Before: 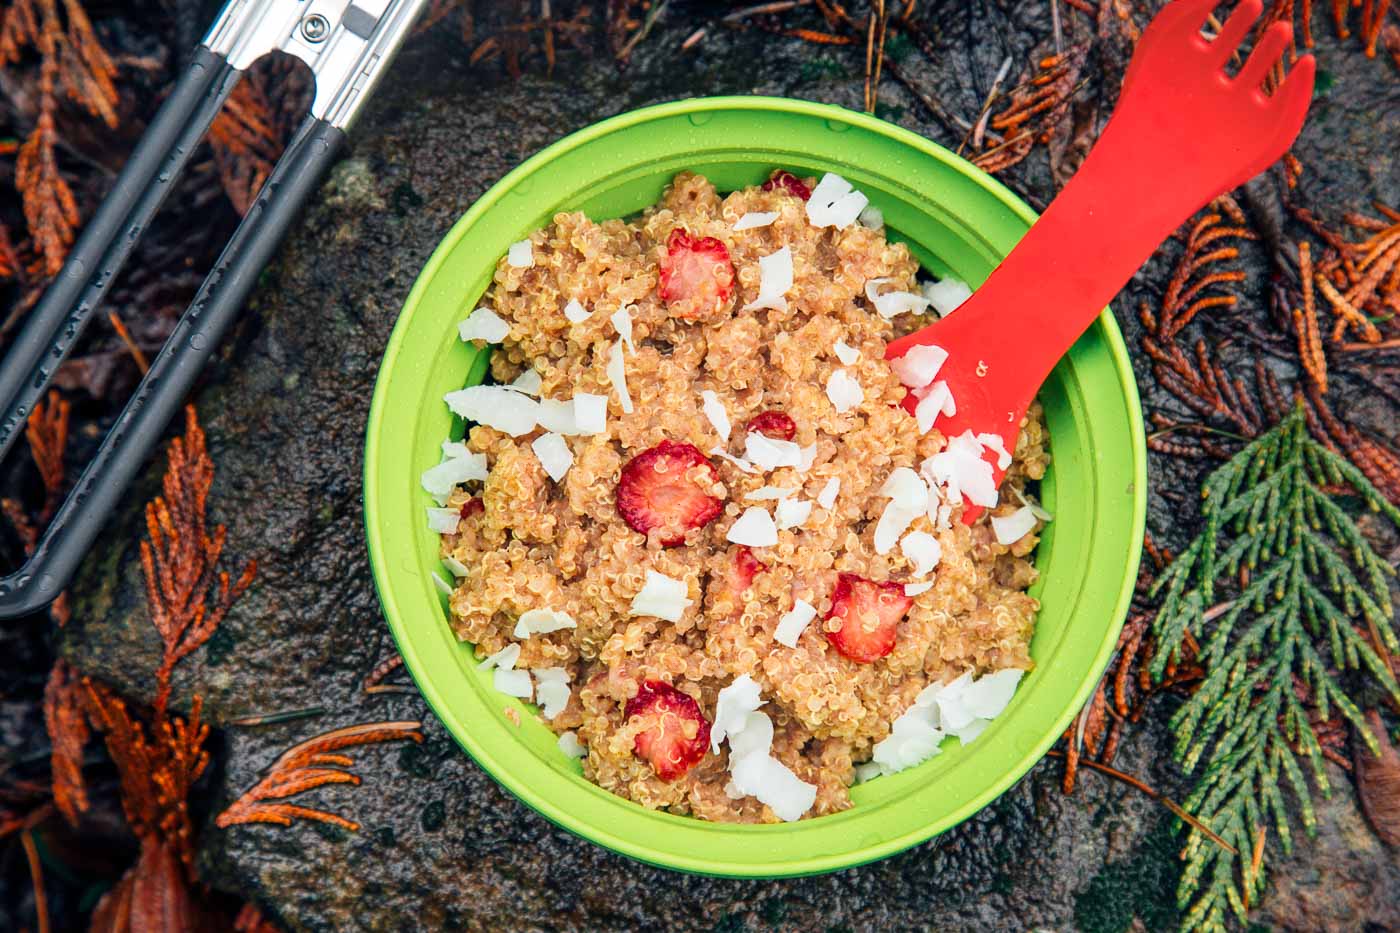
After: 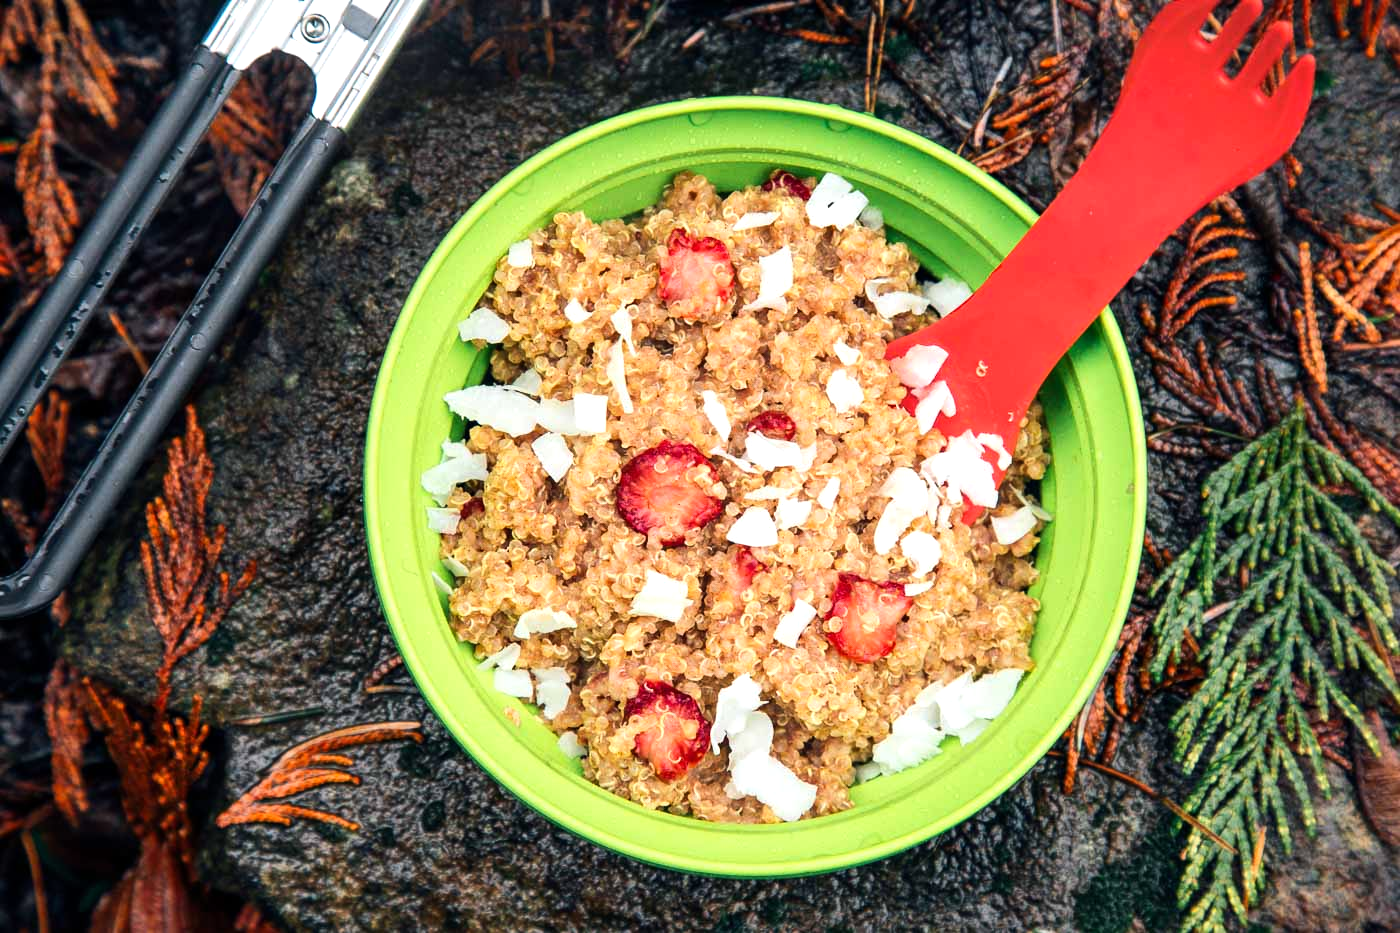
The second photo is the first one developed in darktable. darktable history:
tone equalizer: -8 EV -0.436 EV, -7 EV -0.407 EV, -6 EV -0.33 EV, -5 EV -0.257 EV, -3 EV 0.227 EV, -2 EV 0.342 EV, -1 EV 0.375 EV, +0 EV 0.394 EV, edges refinement/feathering 500, mask exposure compensation -1.57 EV, preserve details no
